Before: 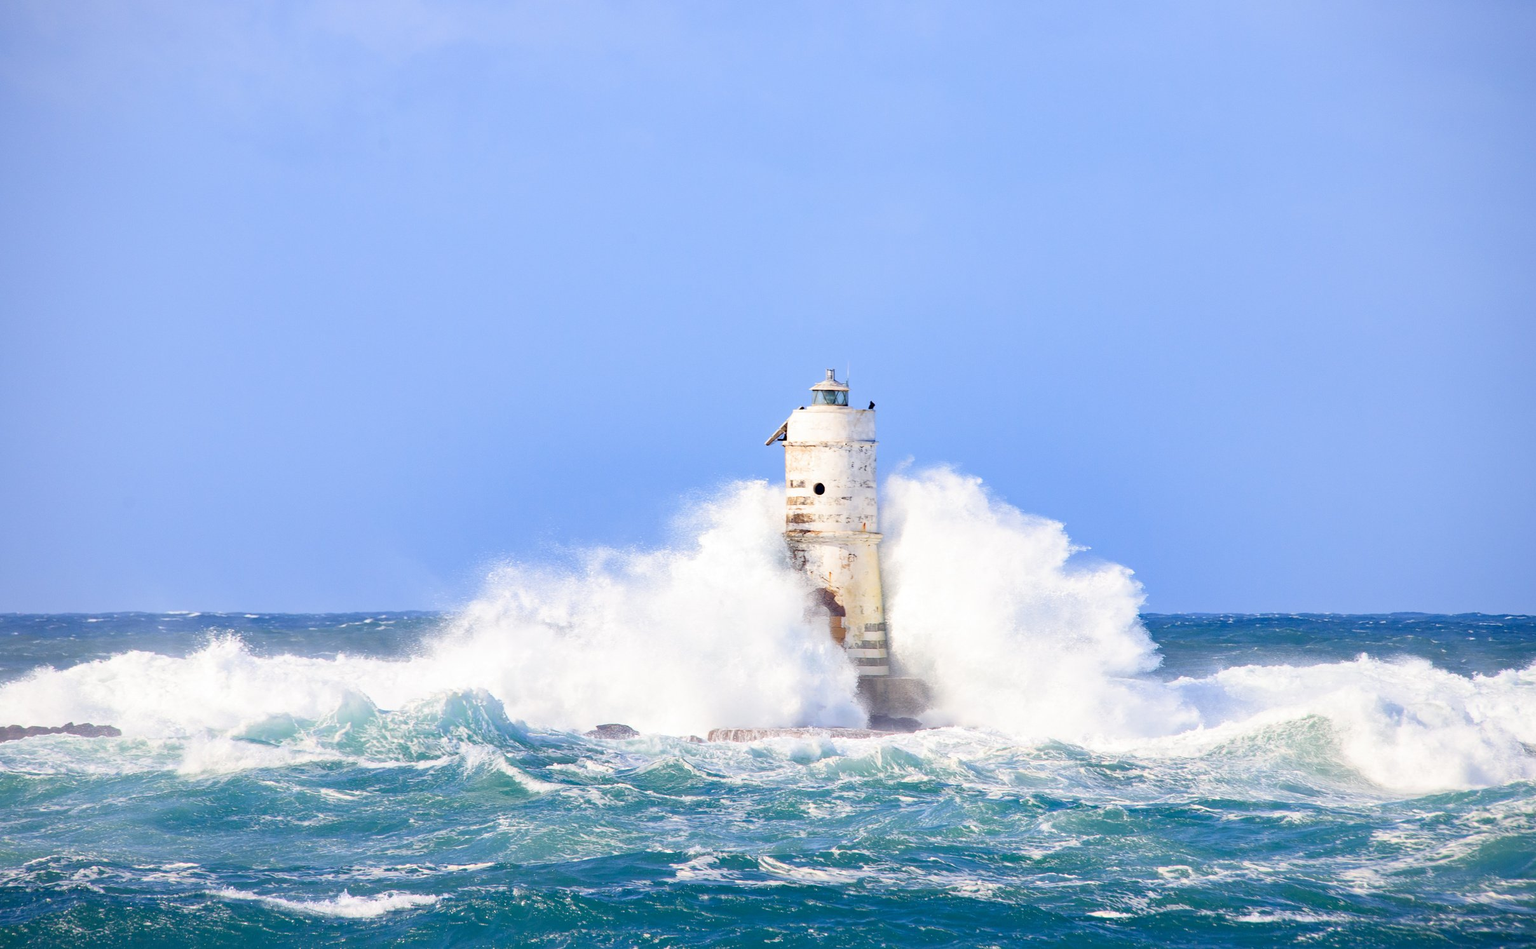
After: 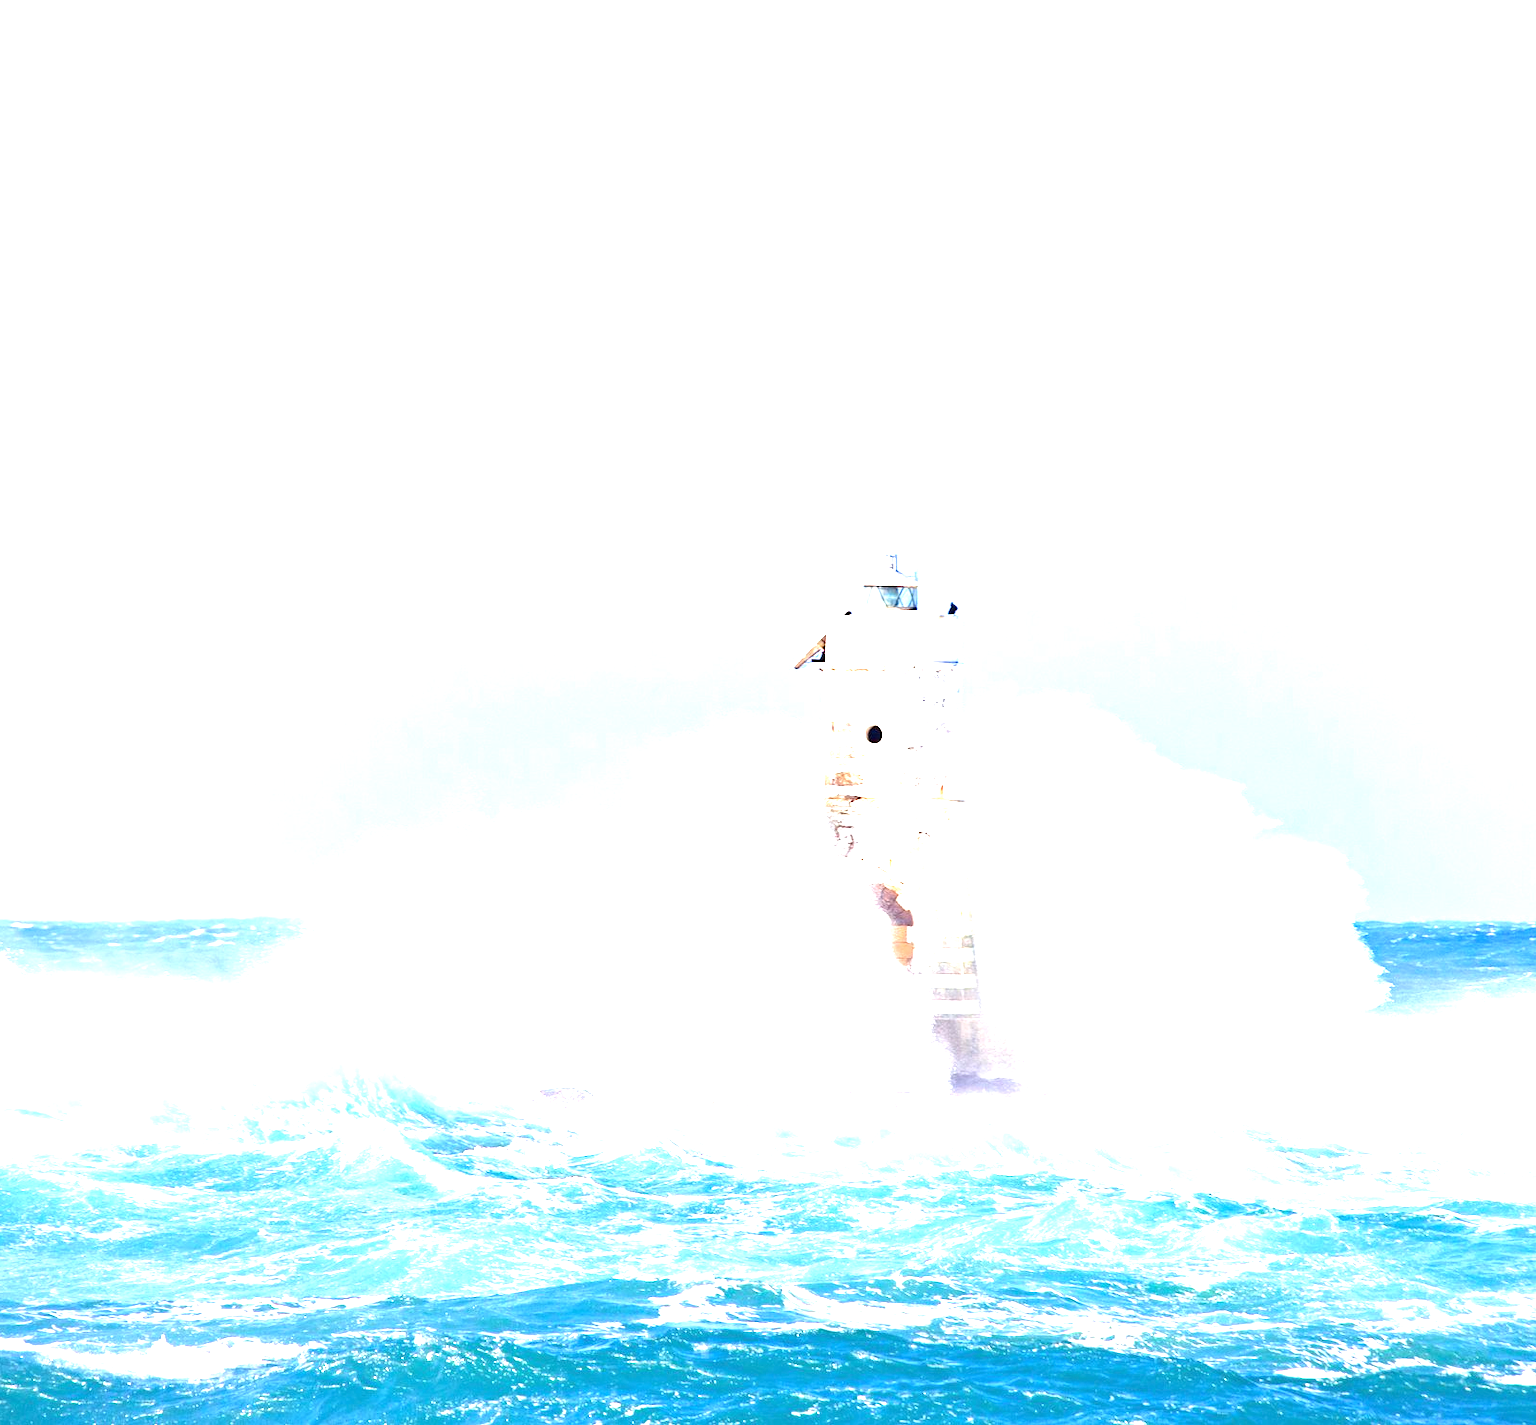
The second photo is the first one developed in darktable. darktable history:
exposure: black level correction 0, exposure 1.988 EV, compensate exposure bias true, compensate highlight preservation false
crop and rotate: left 15.434%, right 17.94%
